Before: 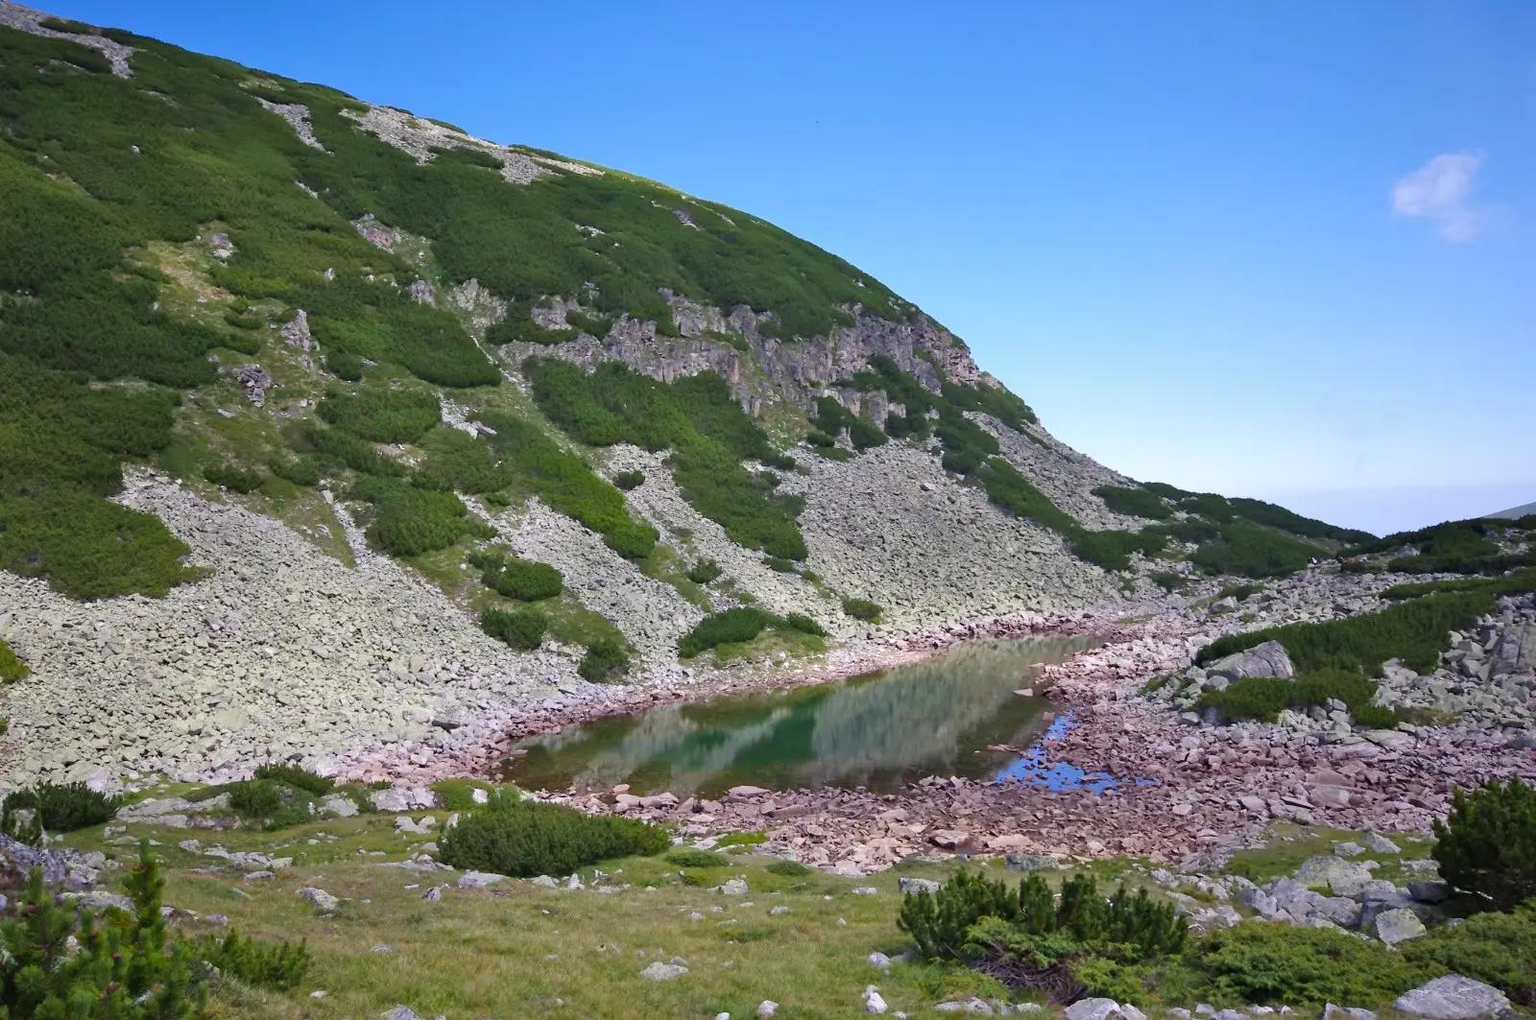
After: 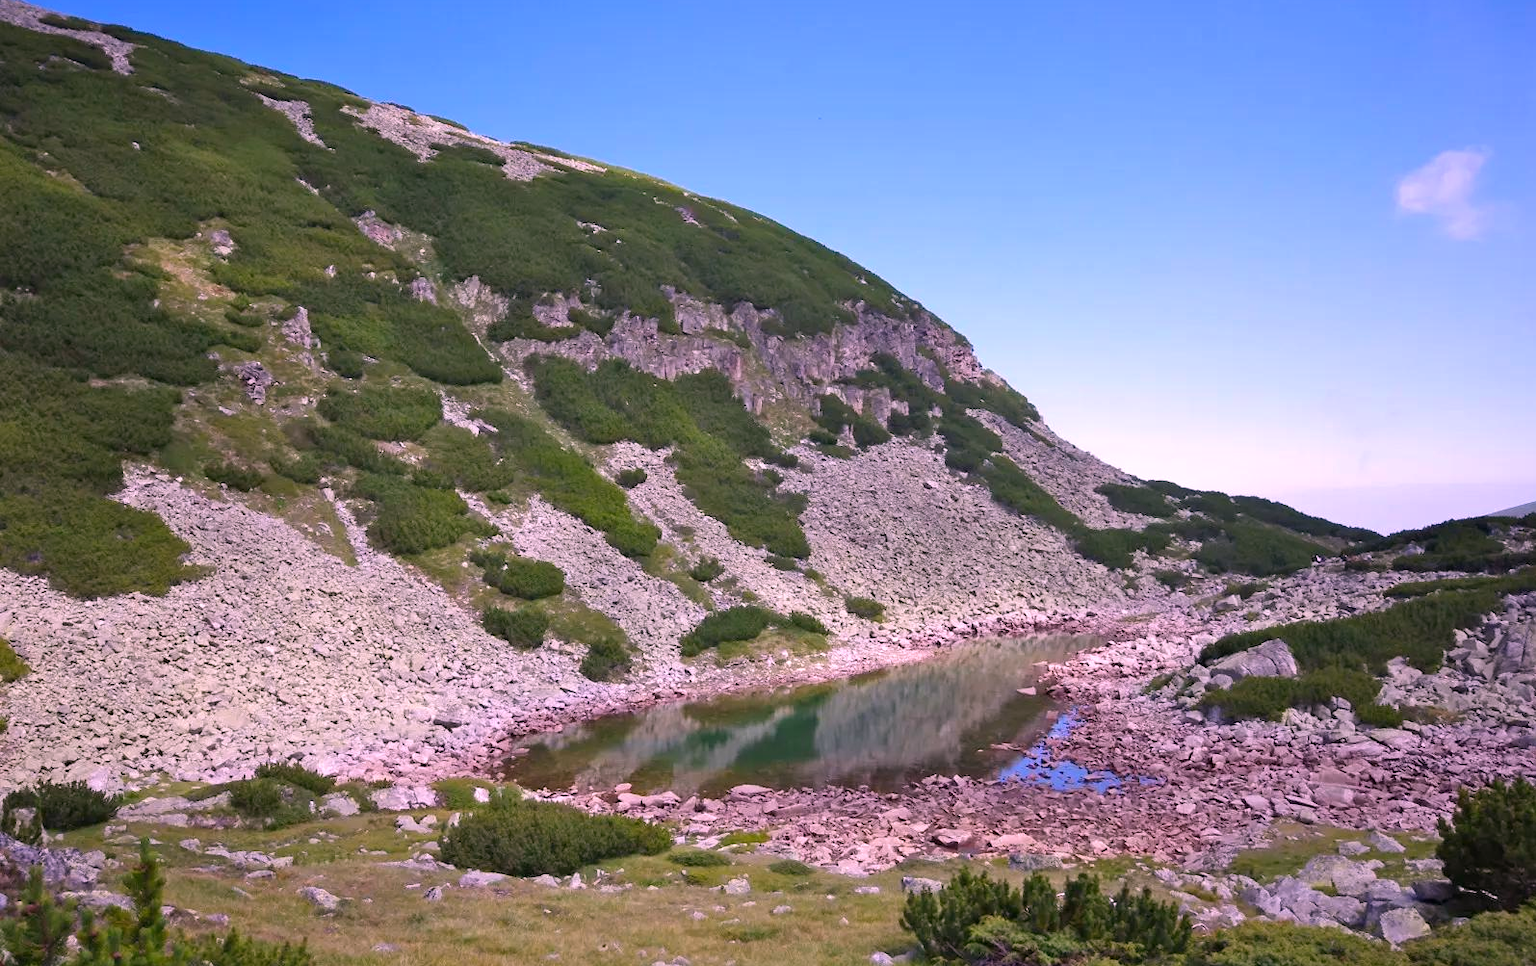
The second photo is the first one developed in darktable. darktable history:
white balance: red 1.188, blue 1.11
crop: top 0.448%, right 0.264%, bottom 5.045%
